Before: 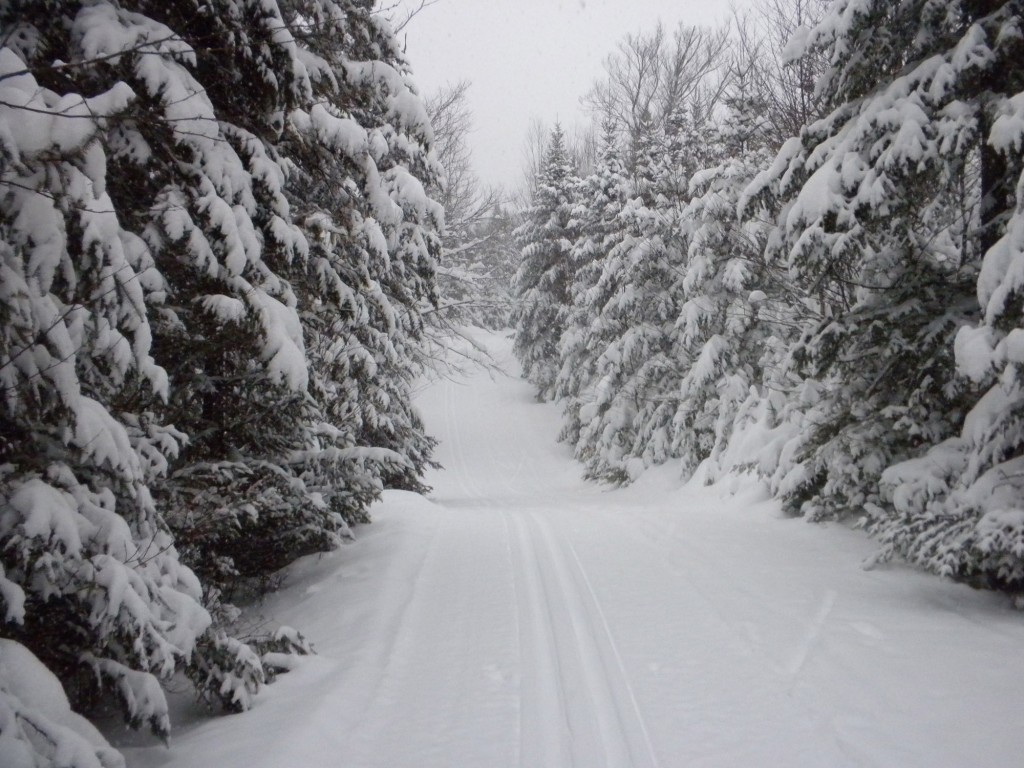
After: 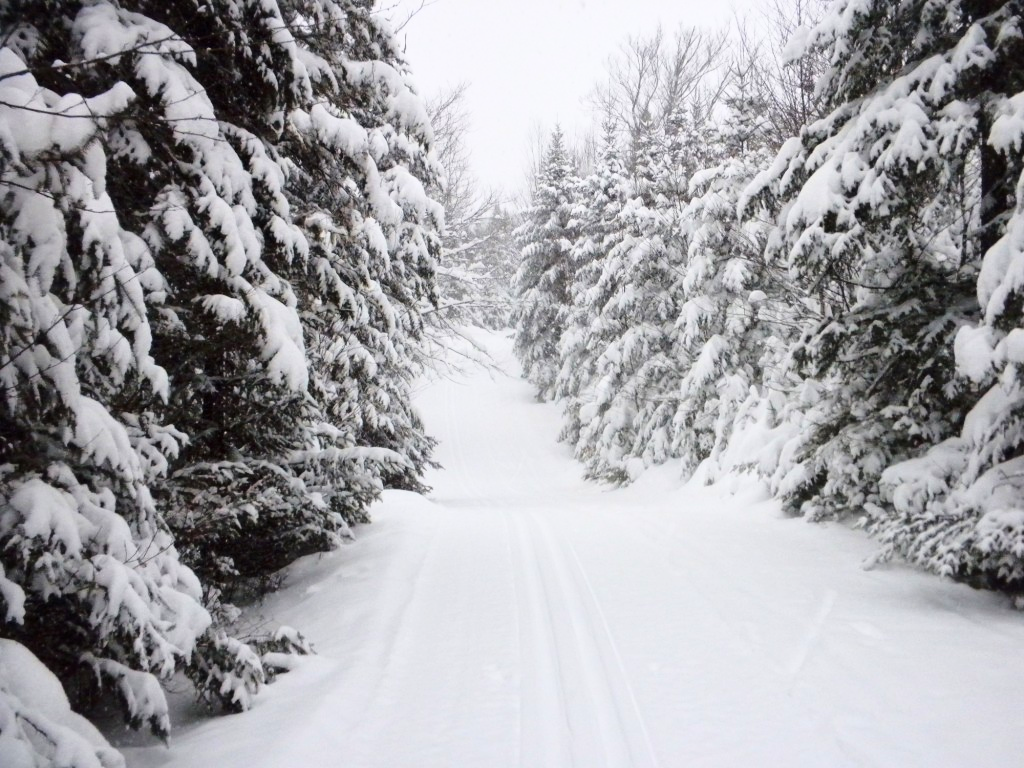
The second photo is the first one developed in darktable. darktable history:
base curve: curves: ch0 [(0, 0) (0.028, 0.03) (0.121, 0.232) (0.46, 0.748) (0.859, 0.968) (1, 1)]
local contrast: mode bilateral grid, contrast 20, coarseness 50, detail 120%, midtone range 0.2
